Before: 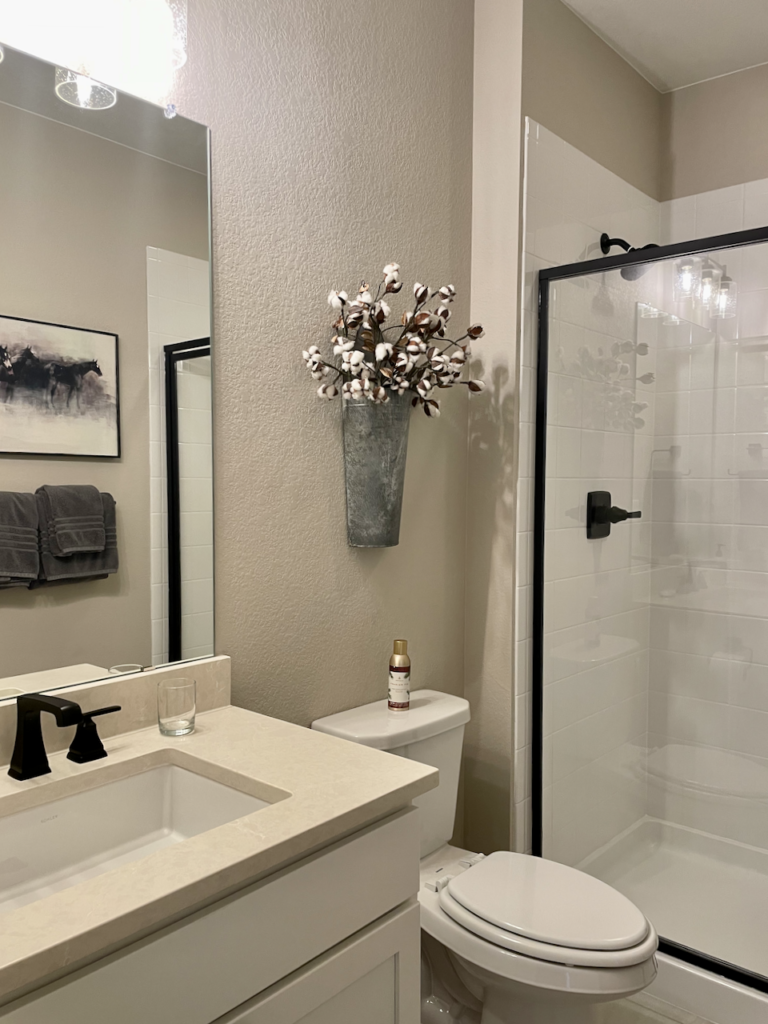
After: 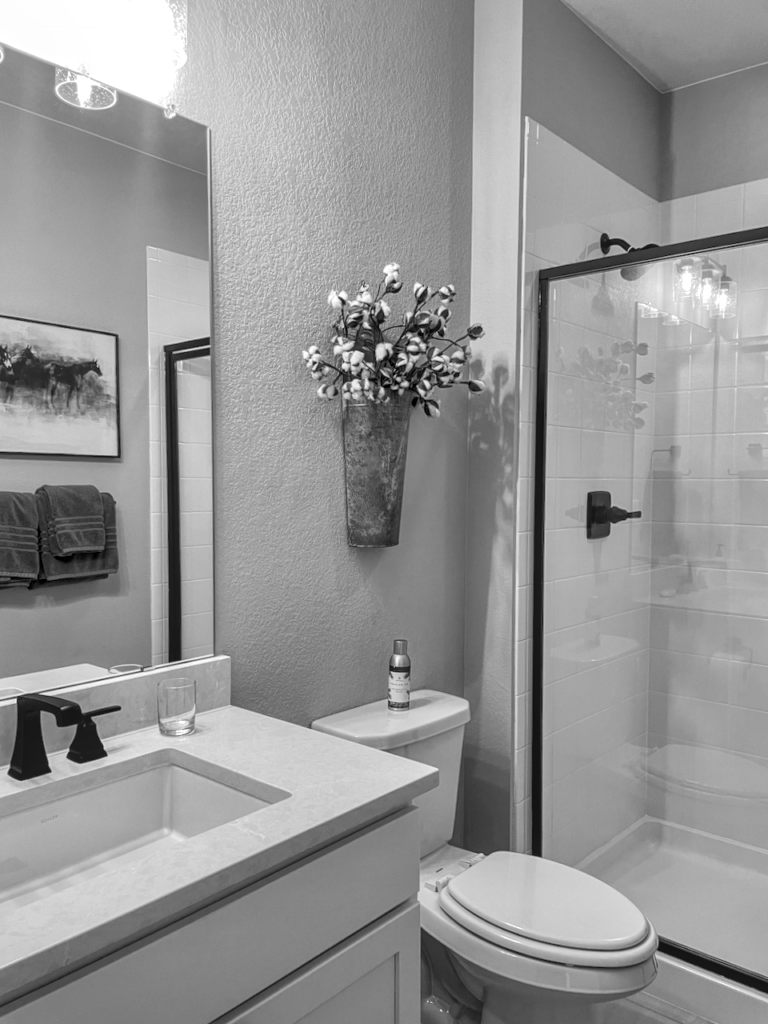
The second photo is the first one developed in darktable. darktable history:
white balance: red 0.98, blue 1.034
monochrome: on, module defaults
local contrast: highlights 74%, shadows 55%, detail 176%, midtone range 0.207
color correction: highlights a* -1.43, highlights b* 10.12, shadows a* 0.395, shadows b* 19.35
